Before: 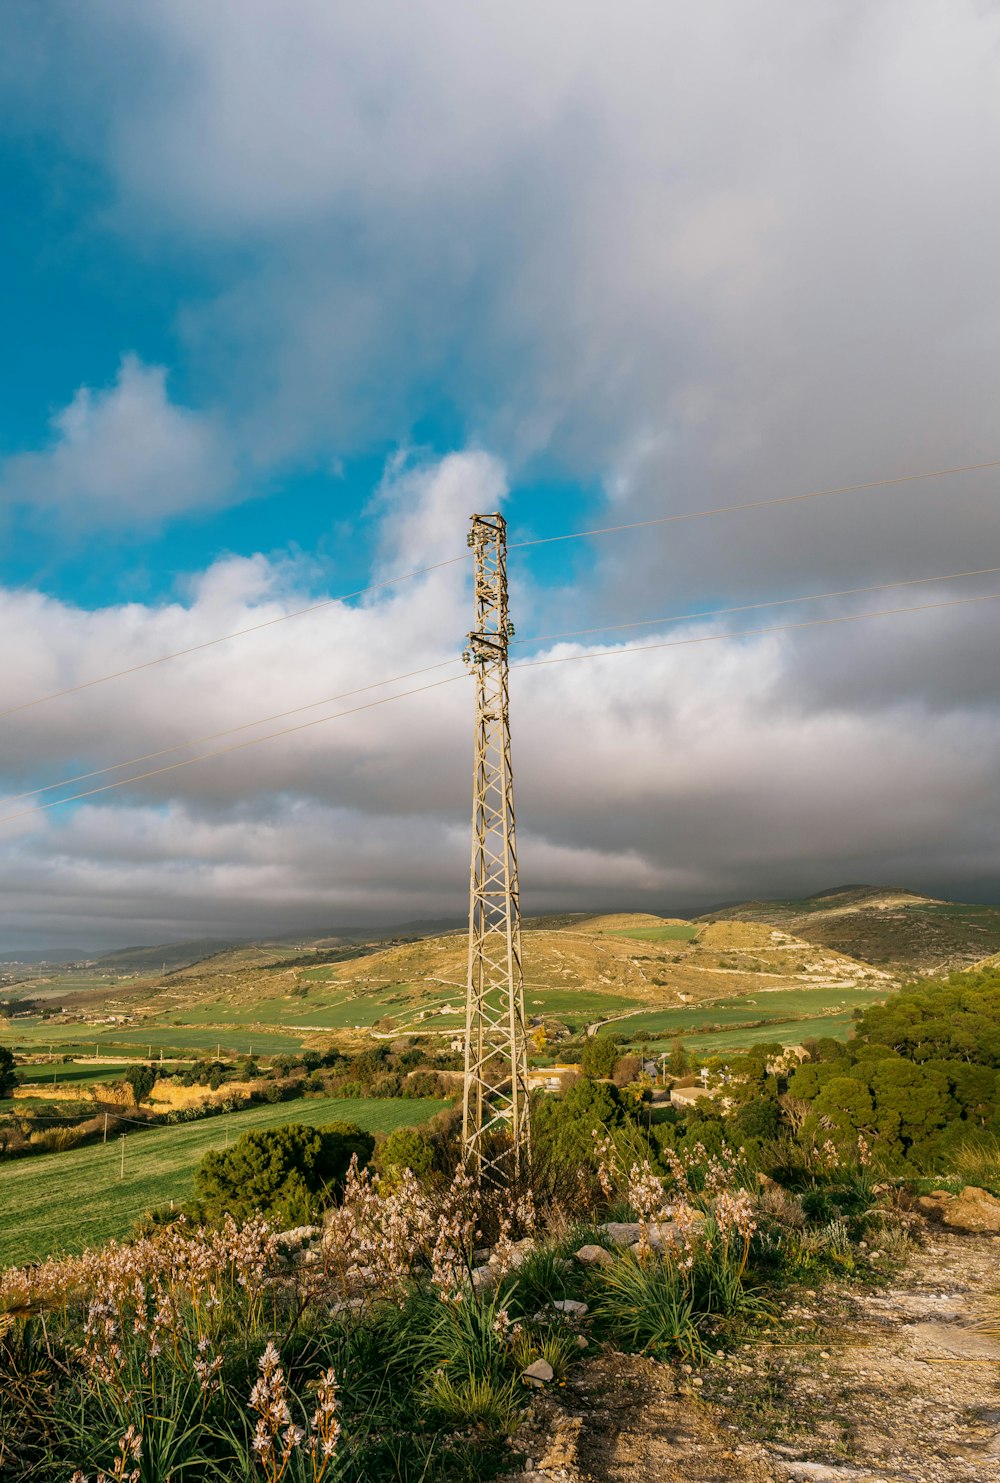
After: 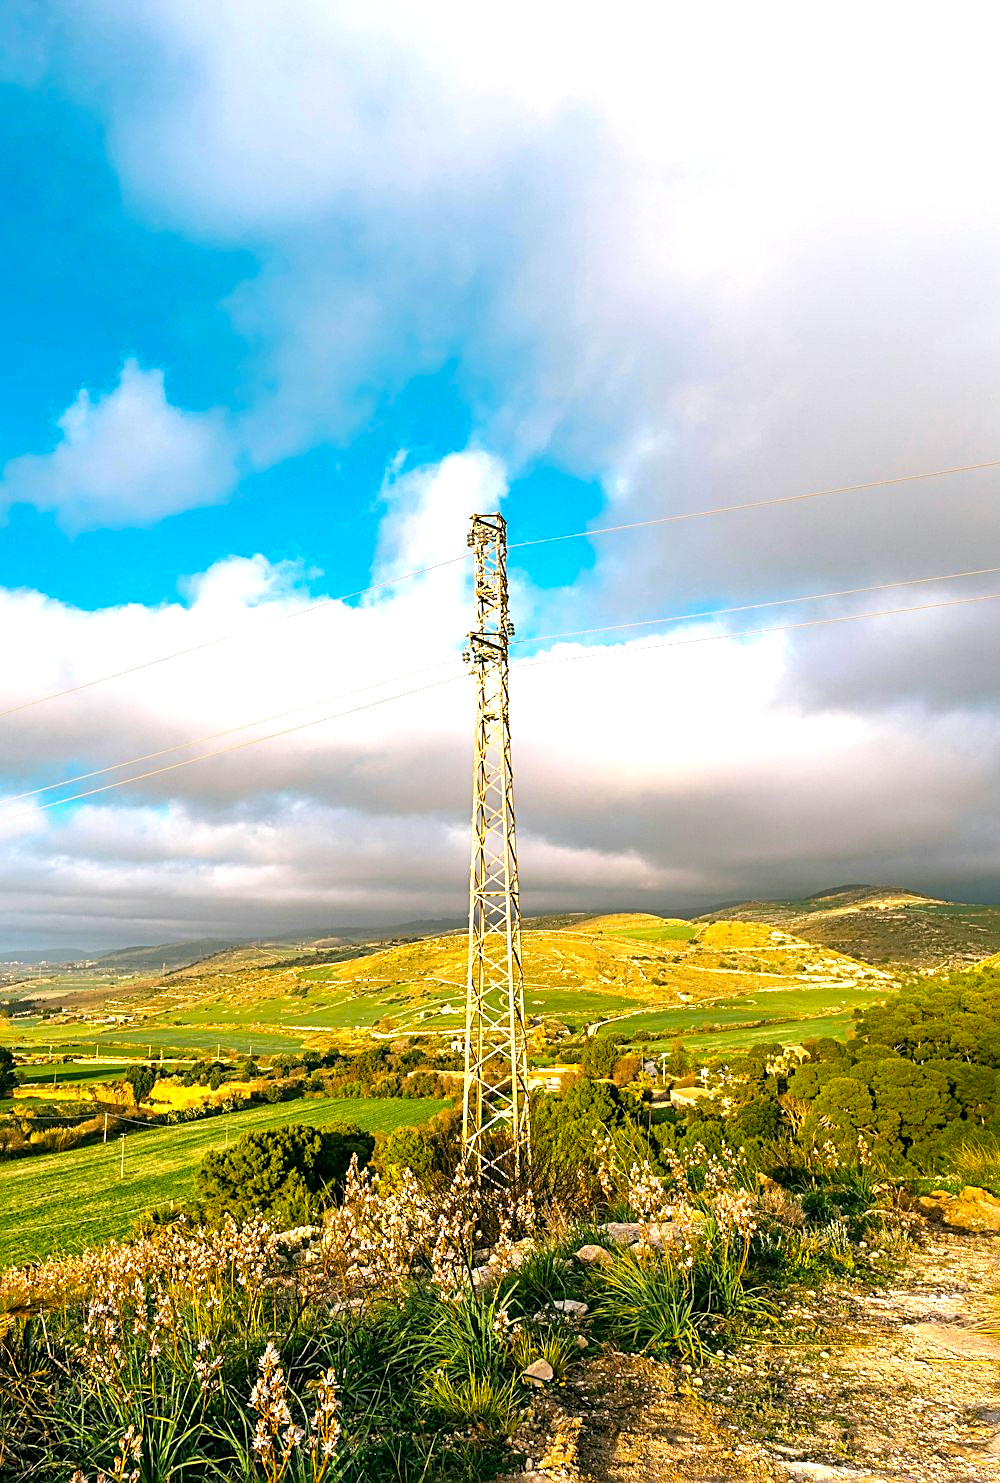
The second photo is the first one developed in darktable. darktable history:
sharpen: radius 2.531, amount 0.628
color balance rgb: perceptual saturation grading › global saturation 25%, global vibrance 20%
exposure: exposure 0.999 EV, compensate highlight preservation false
